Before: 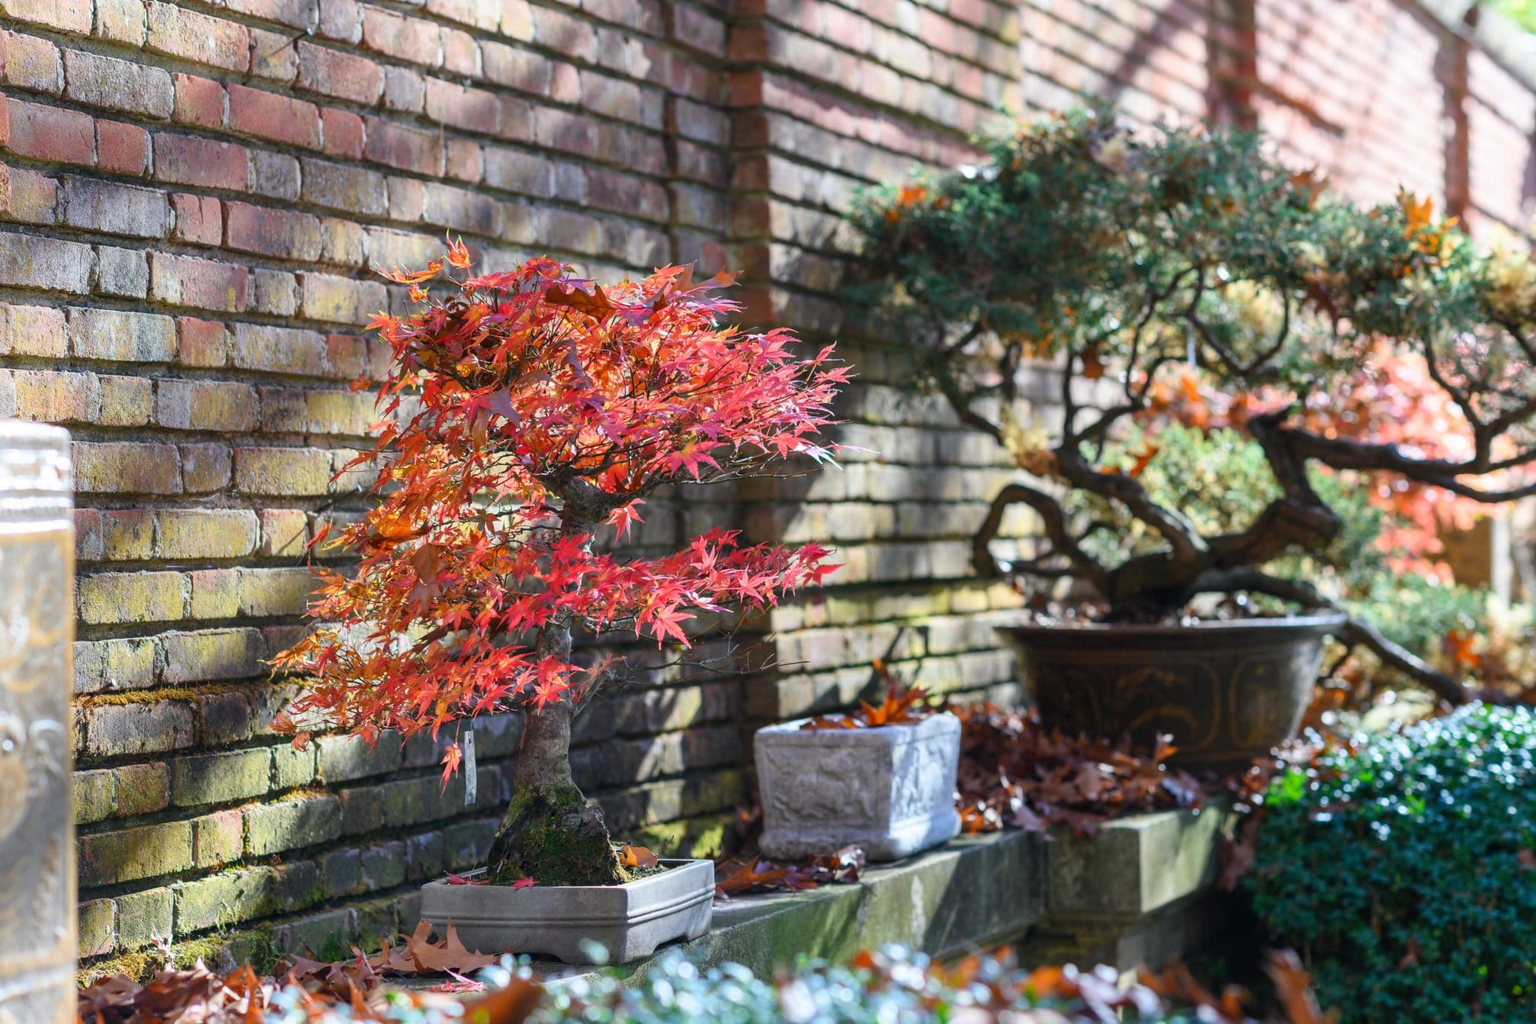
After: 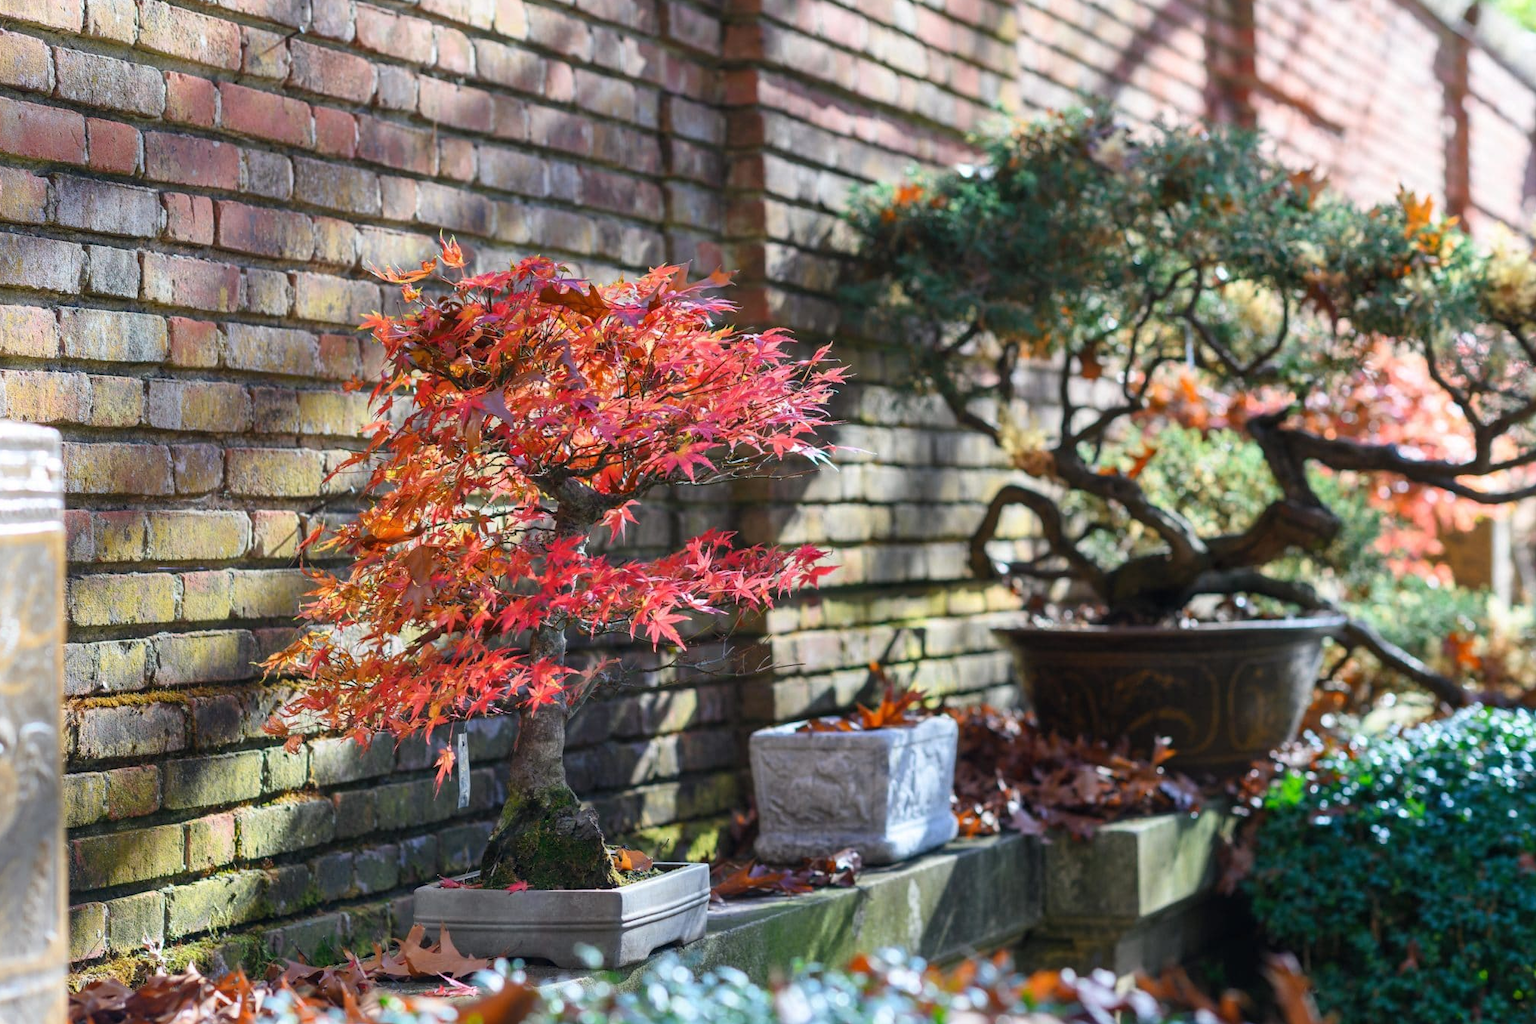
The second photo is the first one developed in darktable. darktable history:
crop and rotate: left 0.679%, top 0.255%, bottom 0.287%
